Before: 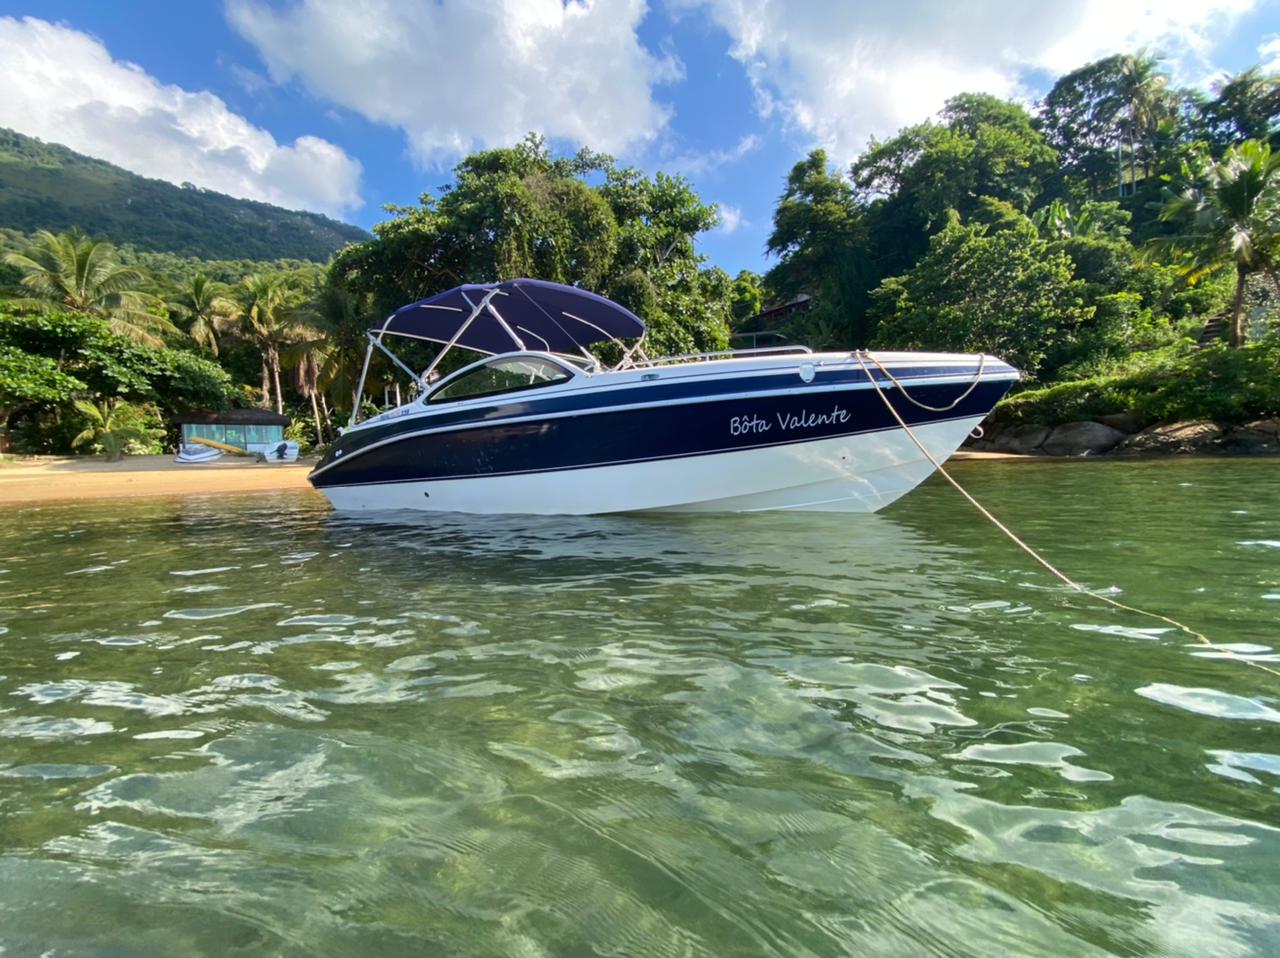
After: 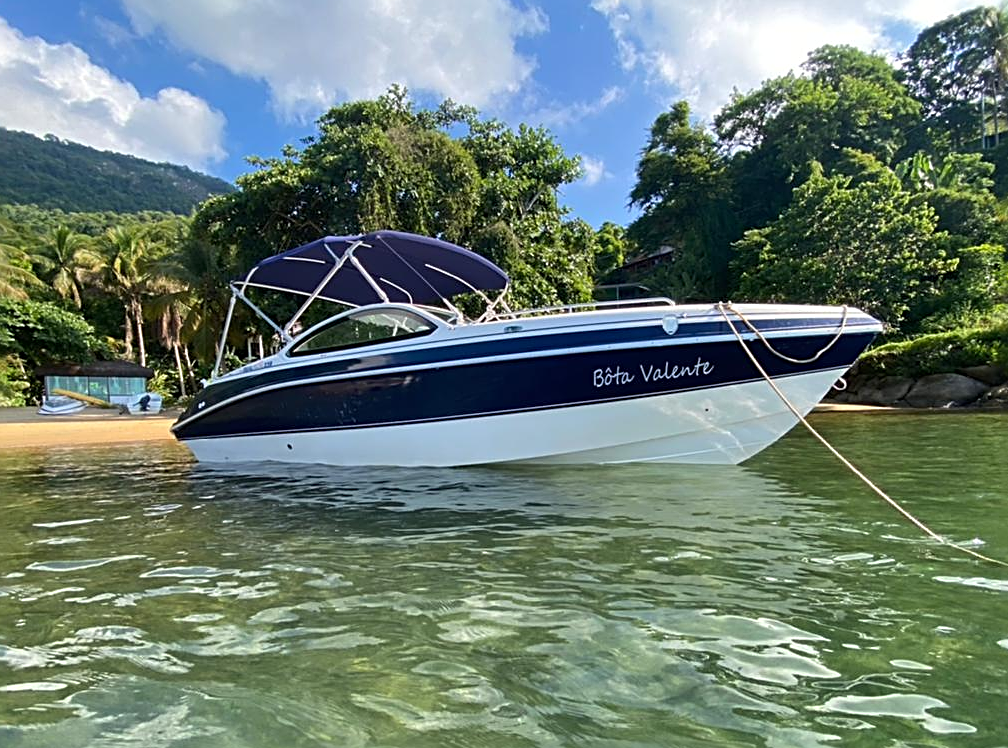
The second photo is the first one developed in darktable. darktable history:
crop and rotate: left 10.77%, top 5.1%, right 10.41%, bottom 16.76%
sharpen: radius 2.531, amount 0.628
